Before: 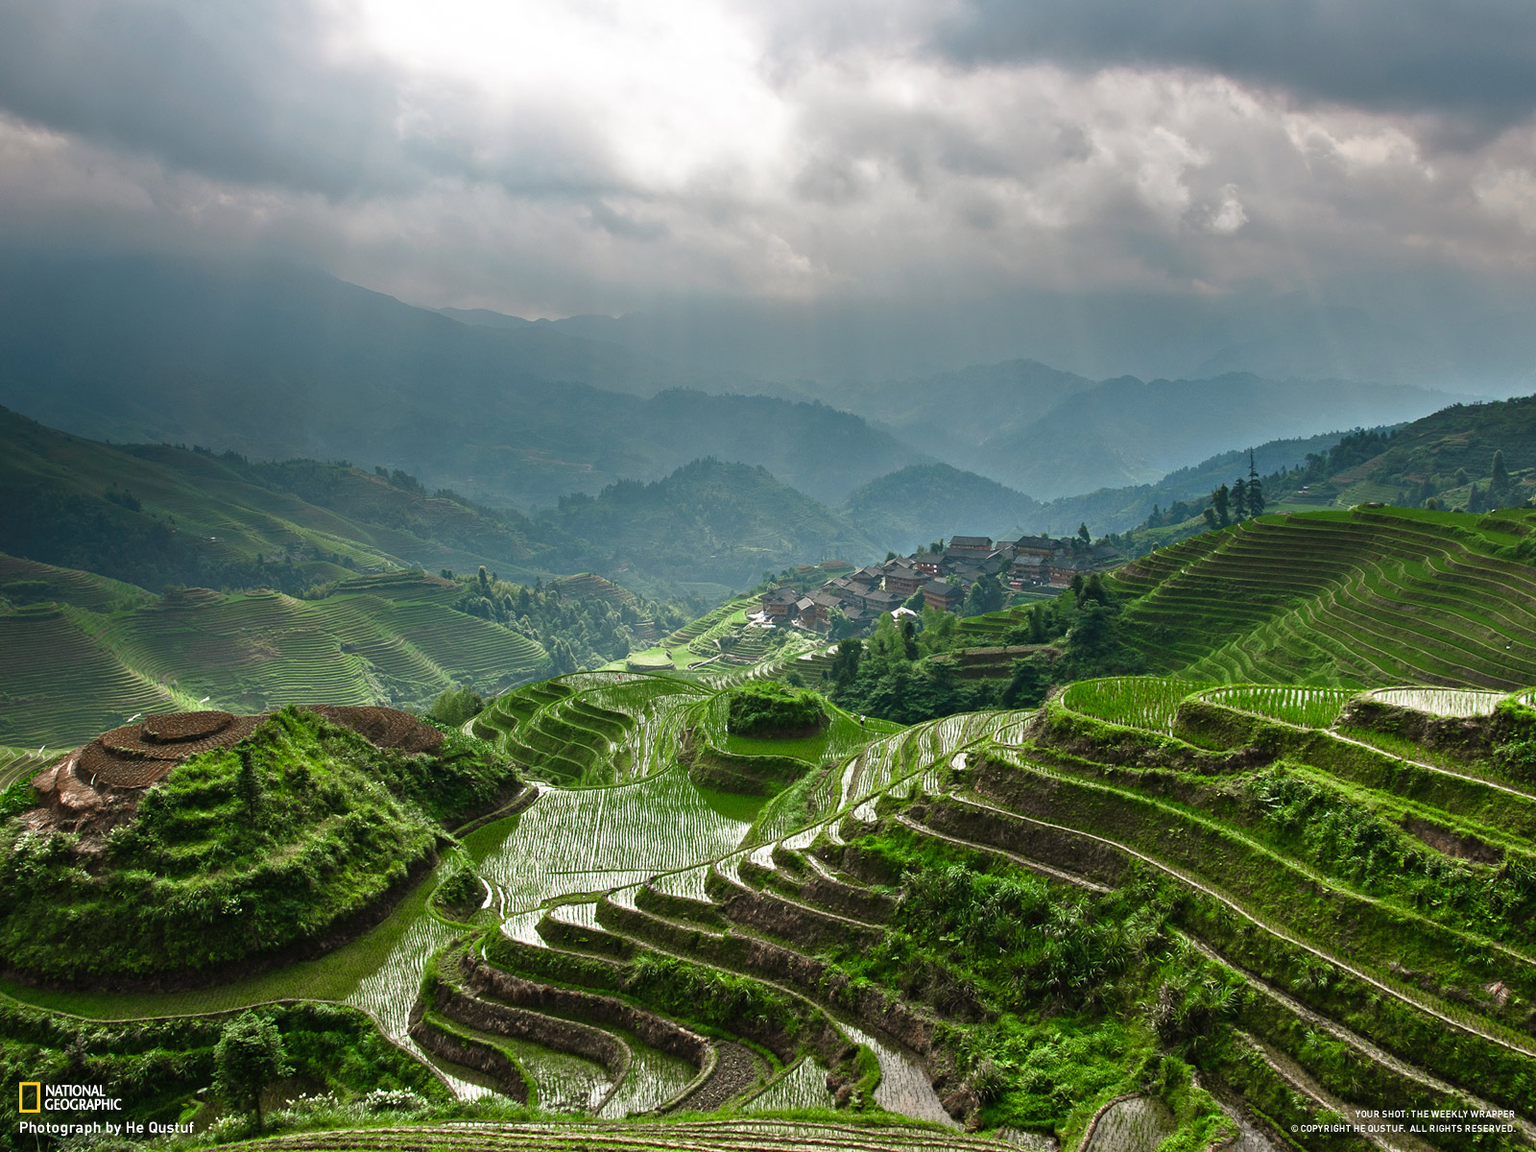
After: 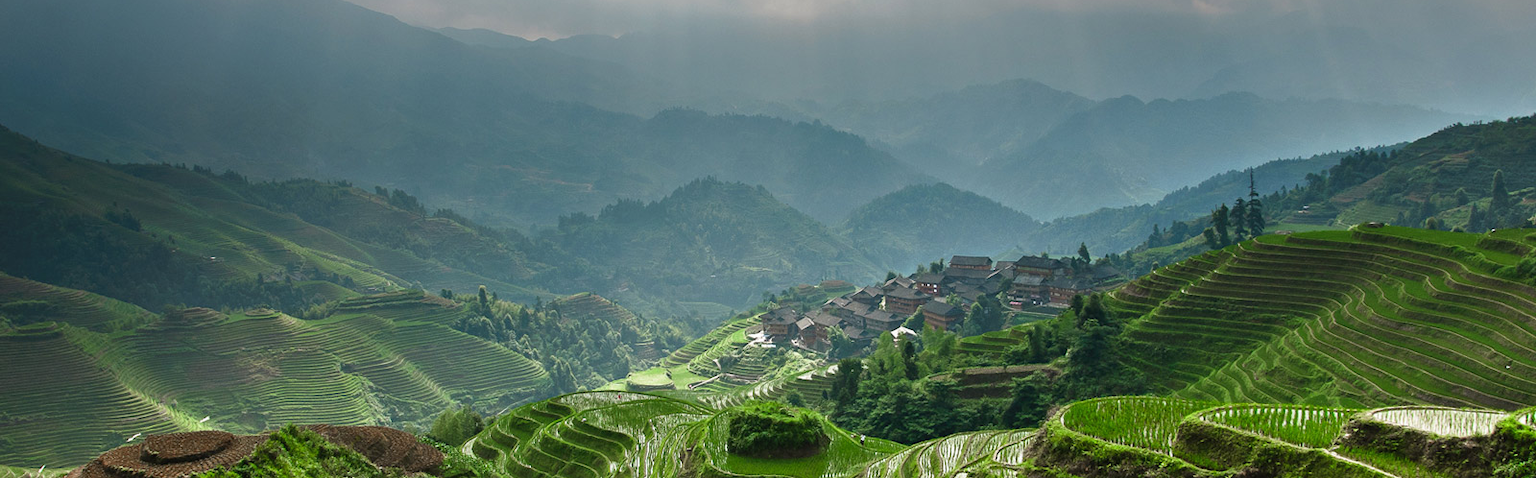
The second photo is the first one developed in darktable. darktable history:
crop and rotate: top 24.363%, bottom 34.117%
